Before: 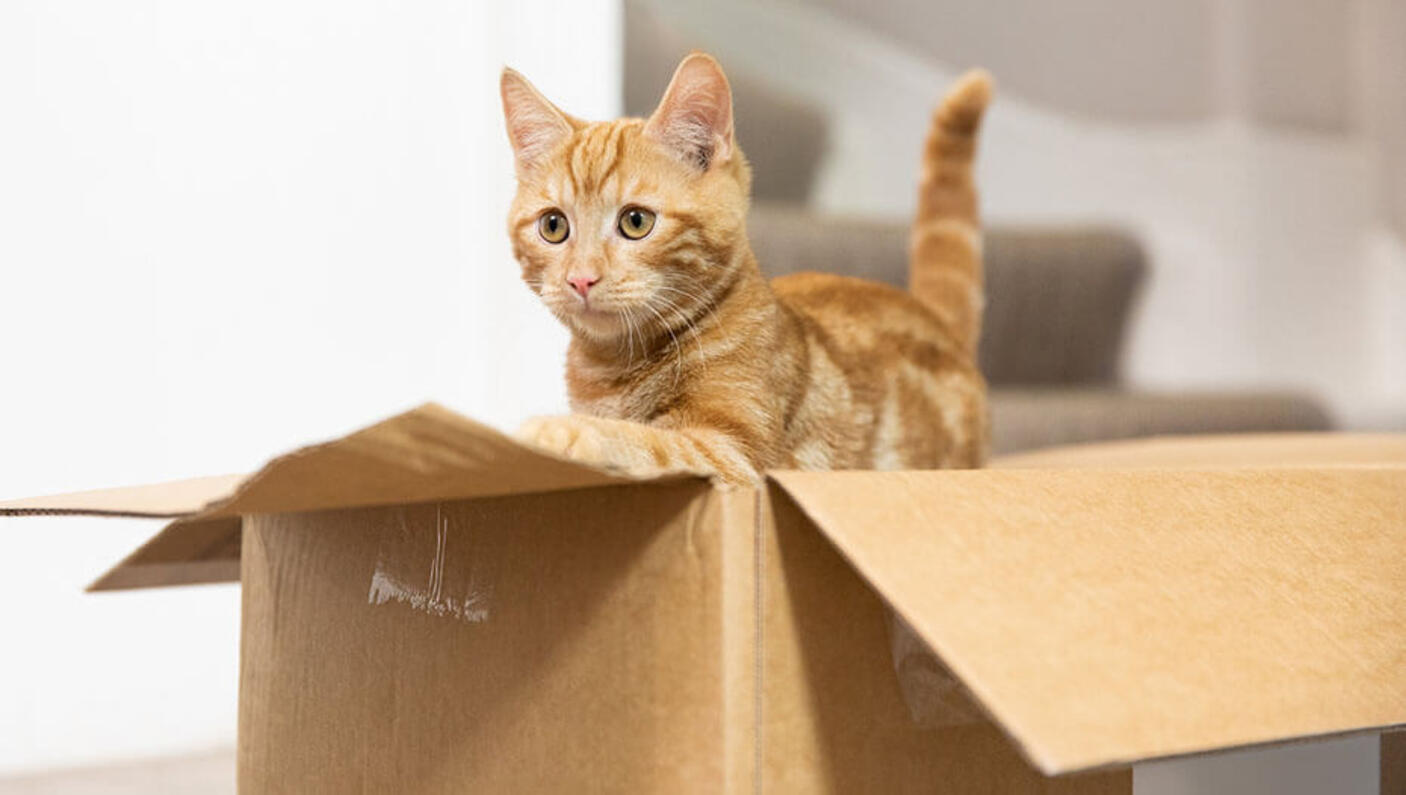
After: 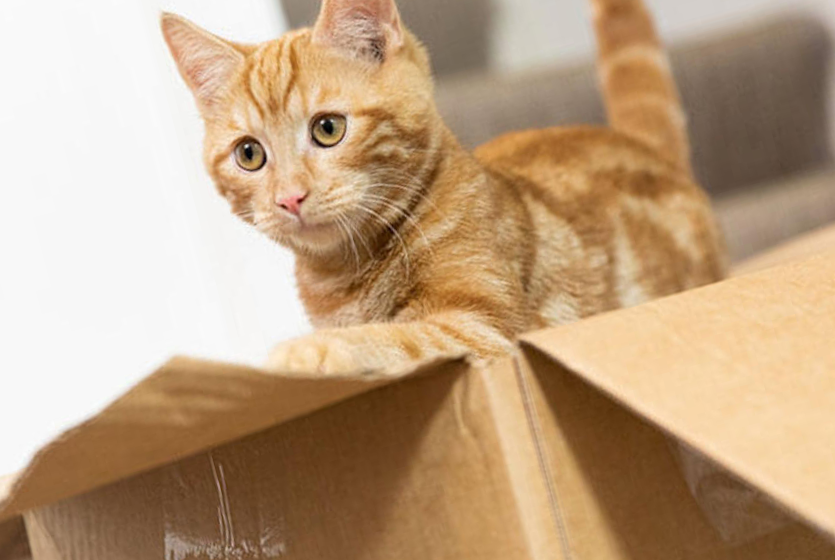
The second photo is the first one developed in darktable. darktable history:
crop and rotate: left 15.055%, right 18.278%
rotate and perspective: rotation -14.8°, crop left 0.1, crop right 0.903, crop top 0.25, crop bottom 0.748
